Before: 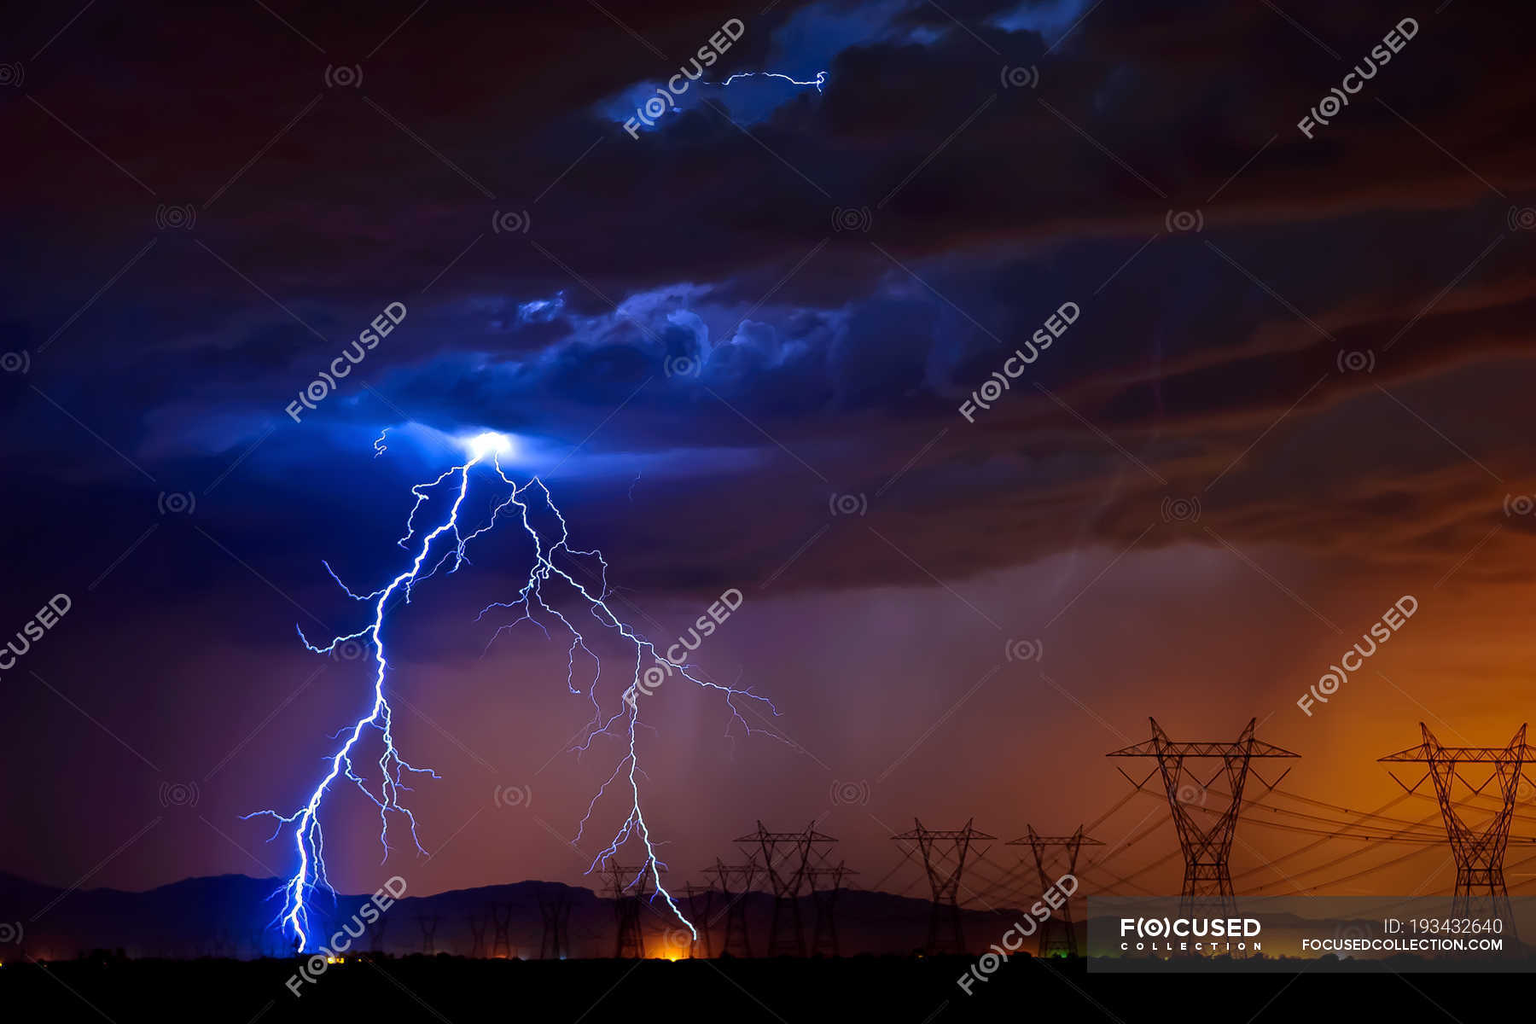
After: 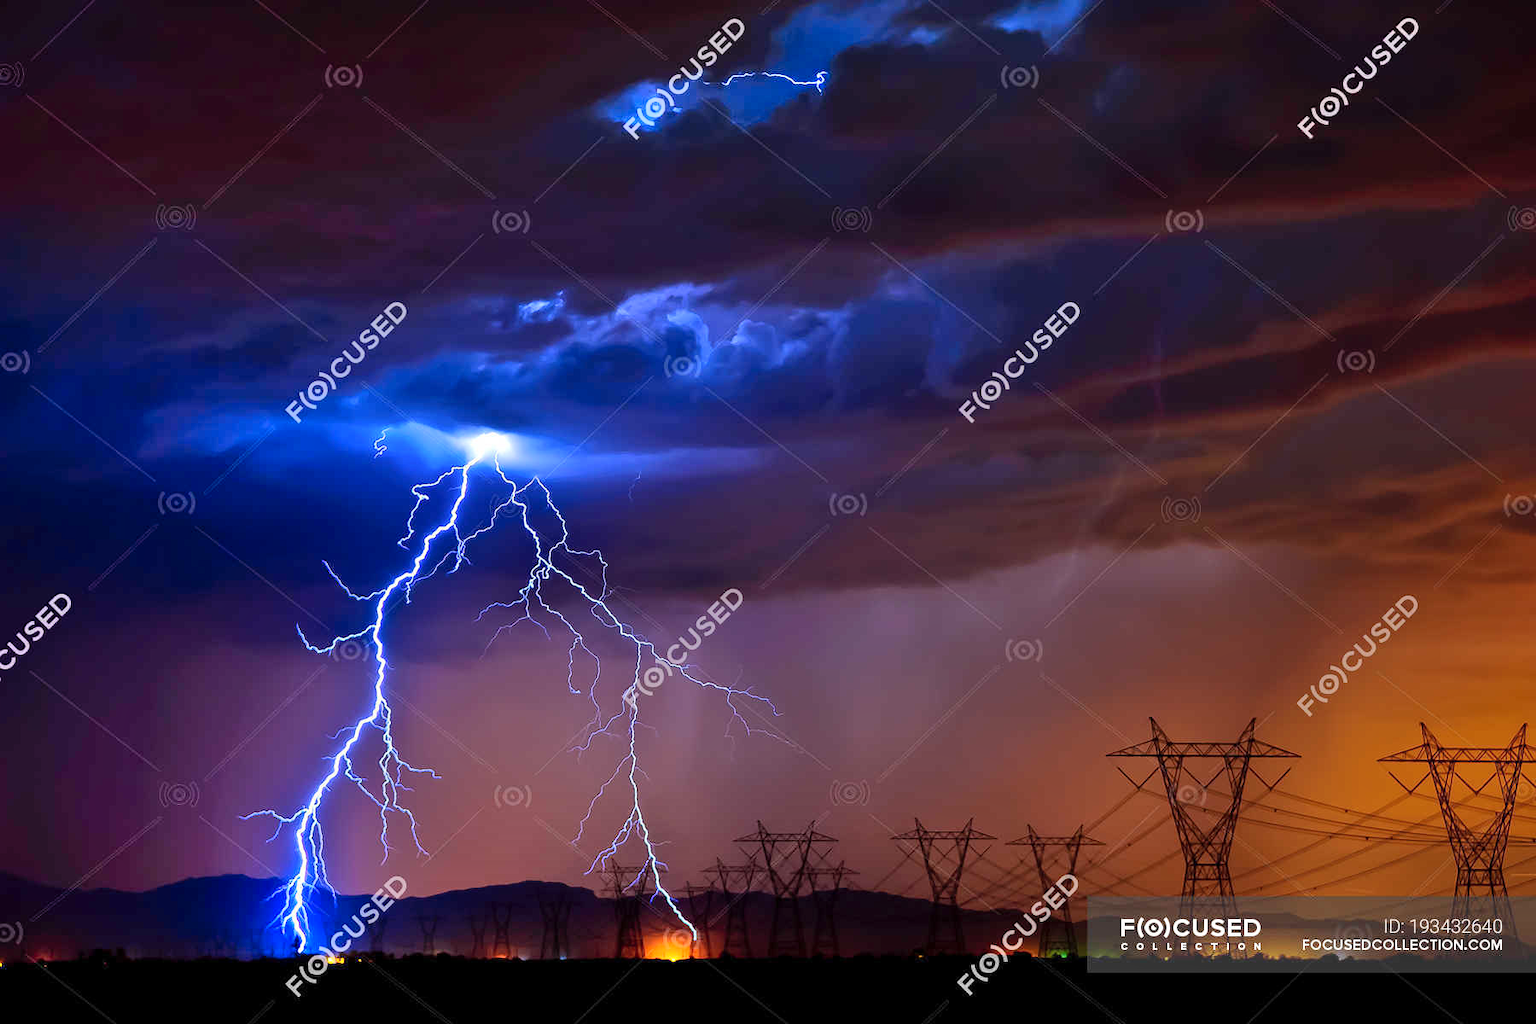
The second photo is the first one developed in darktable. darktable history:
shadows and highlights: radius 133.69, soften with gaussian
